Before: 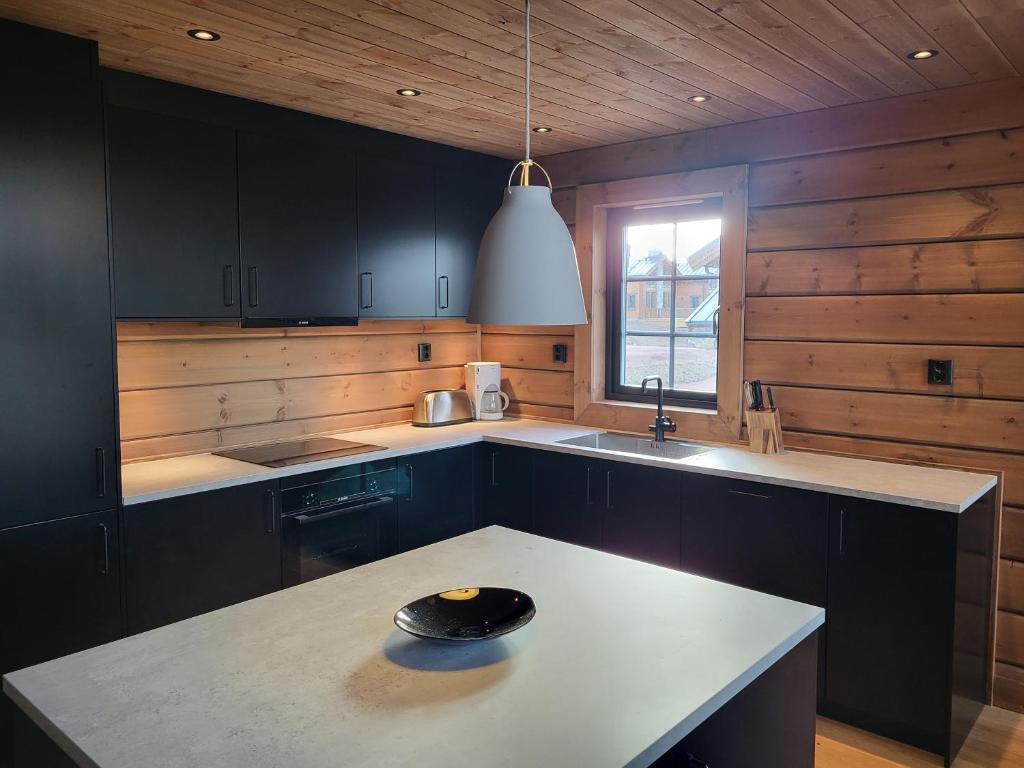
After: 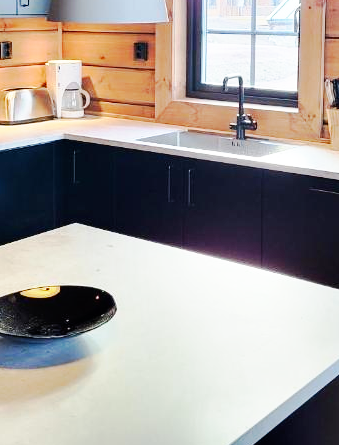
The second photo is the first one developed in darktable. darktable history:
tone equalizer: edges refinement/feathering 500, mask exposure compensation -1.57 EV, preserve details no
tone curve: curves: ch0 [(0, 0) (0.003, 0.003) (0.011, 0.011) (0.025, 0.025) (0.044, 0.044) (0.069, 0.068) (0.1, 0.098) (0.136, 0.134) (0.177, 0.175) (0.224, 0.221) (0.277, 0.273) (0.335, 0.33) (0.399, 0.393) (0.468, 0.461) (0.543, 0.534) (0.623, 0.614) (0.709, 0.69) (0.801, 0.752) (0.898, 0.835) (1, 1)], preserve colors none
base curve: curves: ch0 [(0, 0) (0.007, 0.004) (0.027, 0.03) (0.046, 0.07) (0.207, 0.54) (0.442, 0.872) (0.673, 0.972) (1, 1)], preserve colors none
crop: left 40.923%, top 39.34%, right 25.894%, bottom 2.695%
